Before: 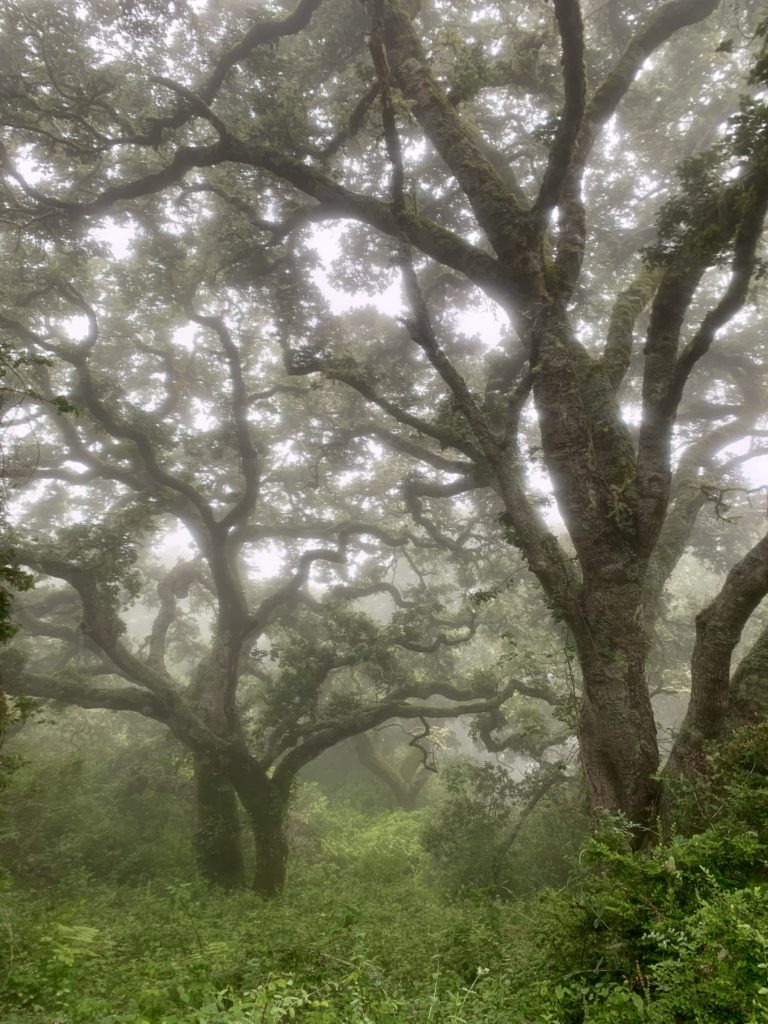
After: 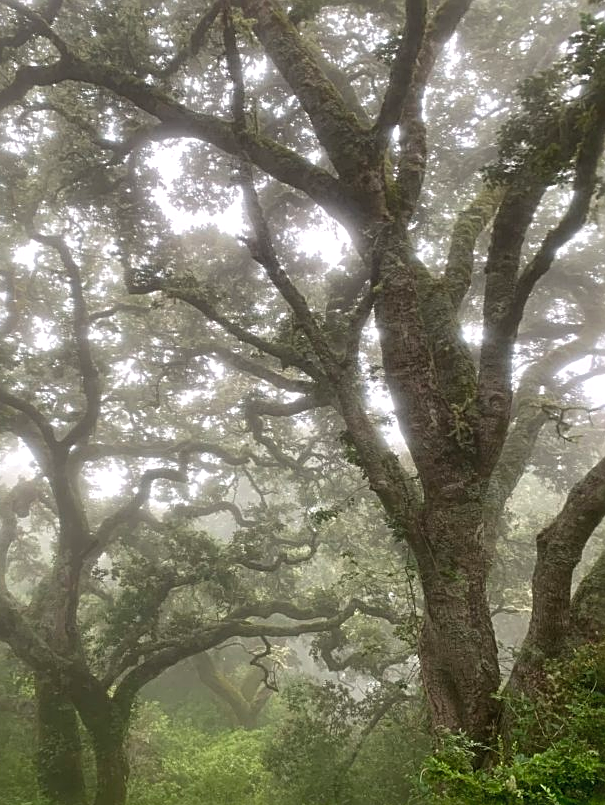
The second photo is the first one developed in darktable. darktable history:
exposure: black level correction 0, exposure 0.2 EV, compensate exposure bias true, compensate highlight preservation false
sharpen: radius 2.543, amount 0.636
contrast equalizer: y [[0.5, 0.5, 0.472, 0.5, 0.5, 0.5], [0.5 ×6], [0.5 ×6], [0 ×6], [0 ×6]]
color balance rgb: linear chroma grading › global chroma -0.67%, saturation formula JzAzBz (2021)
crop and rotate: left 20.74%, top 7.912%, right 0.375%, bottom 13.378%
shadows and highlights: shadows 25, highlights -25
contrast brightness saturation: saturation -0.05
